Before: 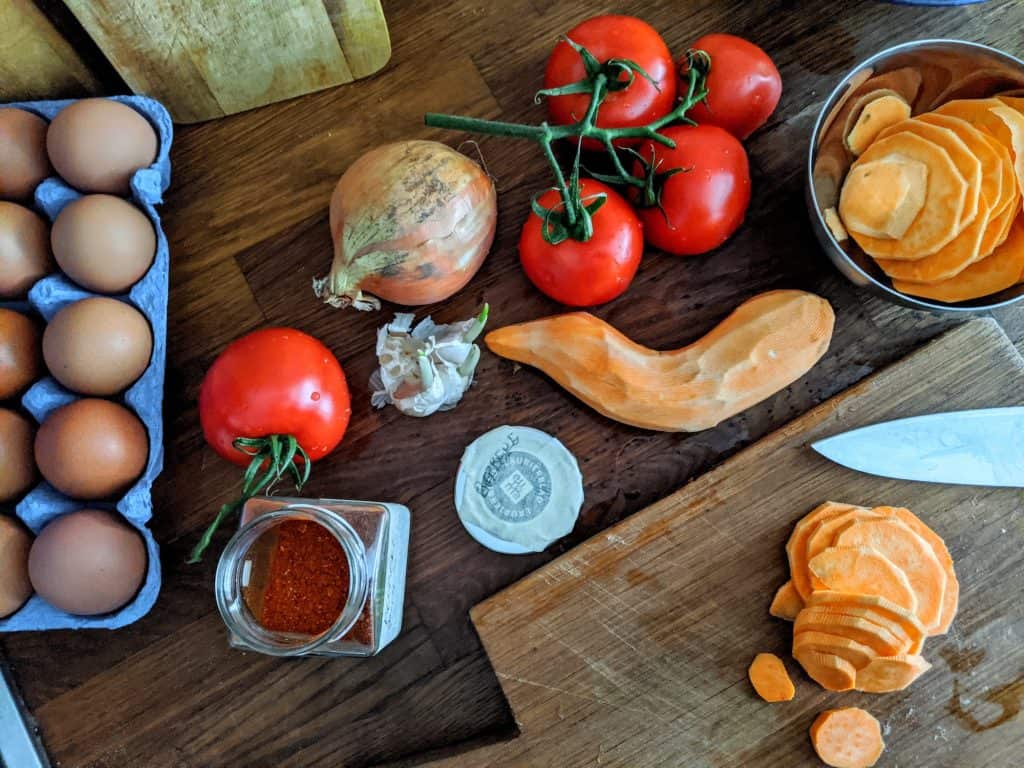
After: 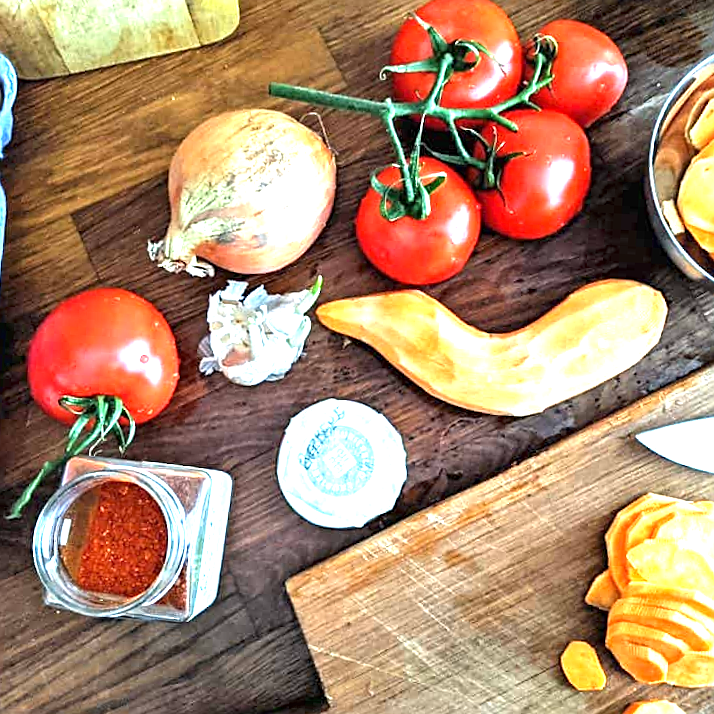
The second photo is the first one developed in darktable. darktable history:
exposure: black level correction 0, exposure 1.9 EV, compensate highlight preservation false
crop and rotate: angle -3.27°, left 14.277%, top 0.028%, right 10.766%, bottom 0.028%
sharpen: on, module defaults
